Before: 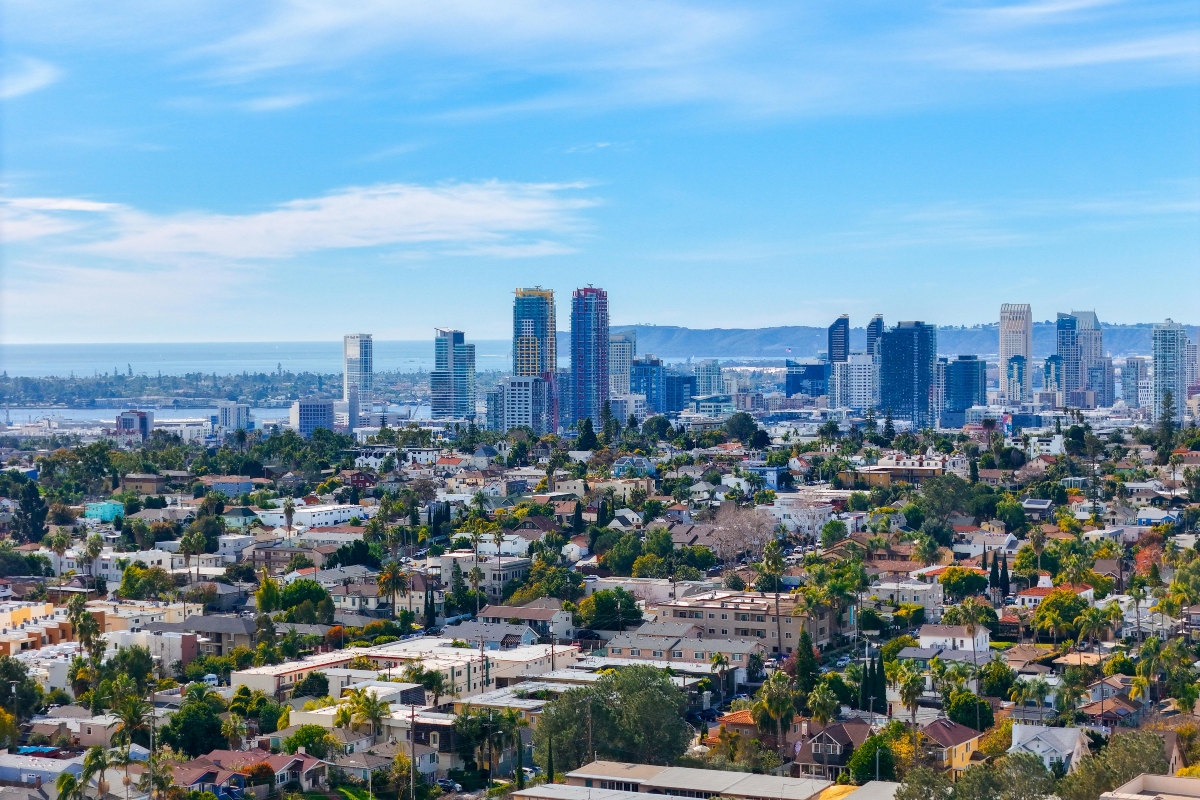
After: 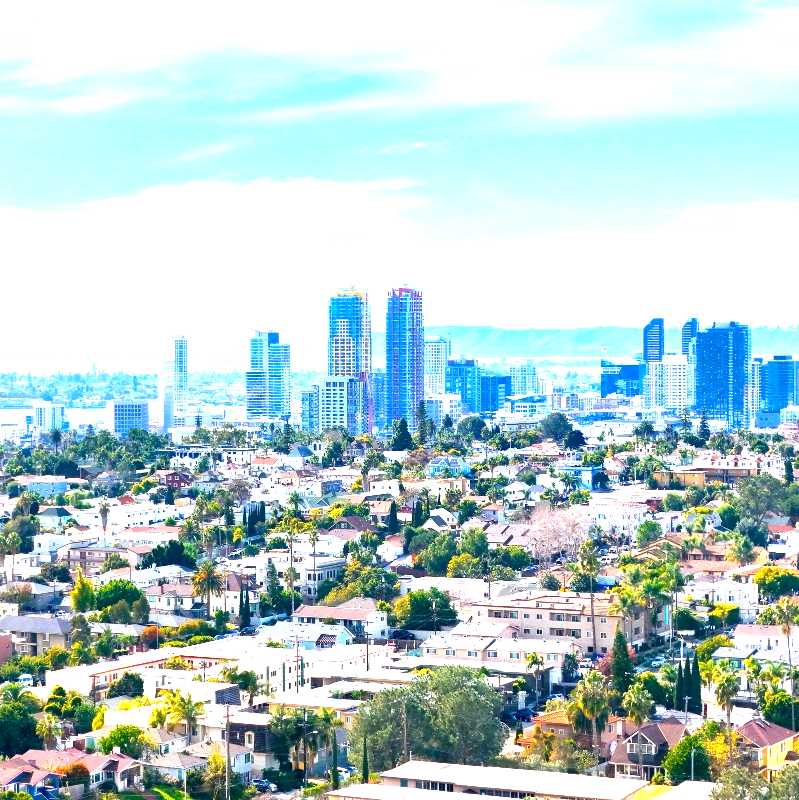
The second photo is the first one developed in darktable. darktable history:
contrast brightness saturation: contrast 0.084, saturation 0.019
exposure: black level correction 0.001, exposure 1.997 EV, compensate highlight preservation false
crop and rotate: left 15.455%, right 17.922%
